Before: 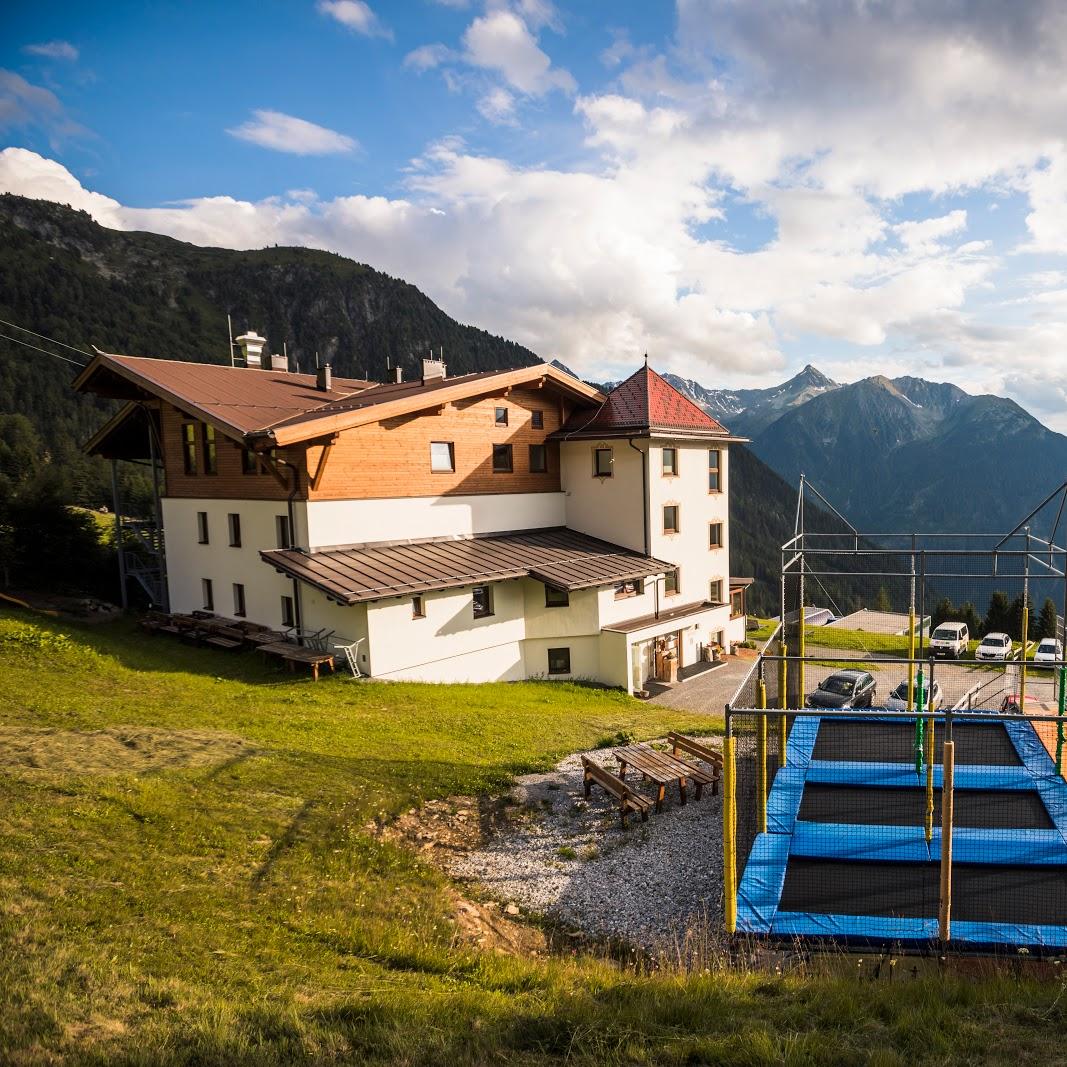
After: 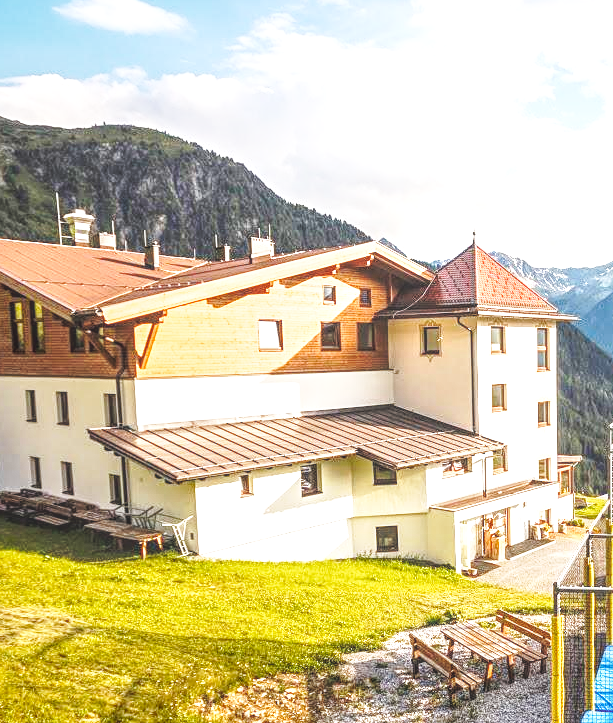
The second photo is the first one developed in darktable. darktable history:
crop: left 16.185%, top 11.474%, right 26.277%, bottom 20.696%
sharpen: amount 0.209
local contrast: highlights 66%, shadows 32%, detail 167%, midtone range 0.2
base curve: curves: ch0 [(0, 0) (0.028, 0.03) (0.121, 0.232) (0.46, 0.748) (0.859, 0.968) (1, 1)], preserve colors none
exposure: black level correction 0, exposure 0.899 EV, compensate highlight preservation false
